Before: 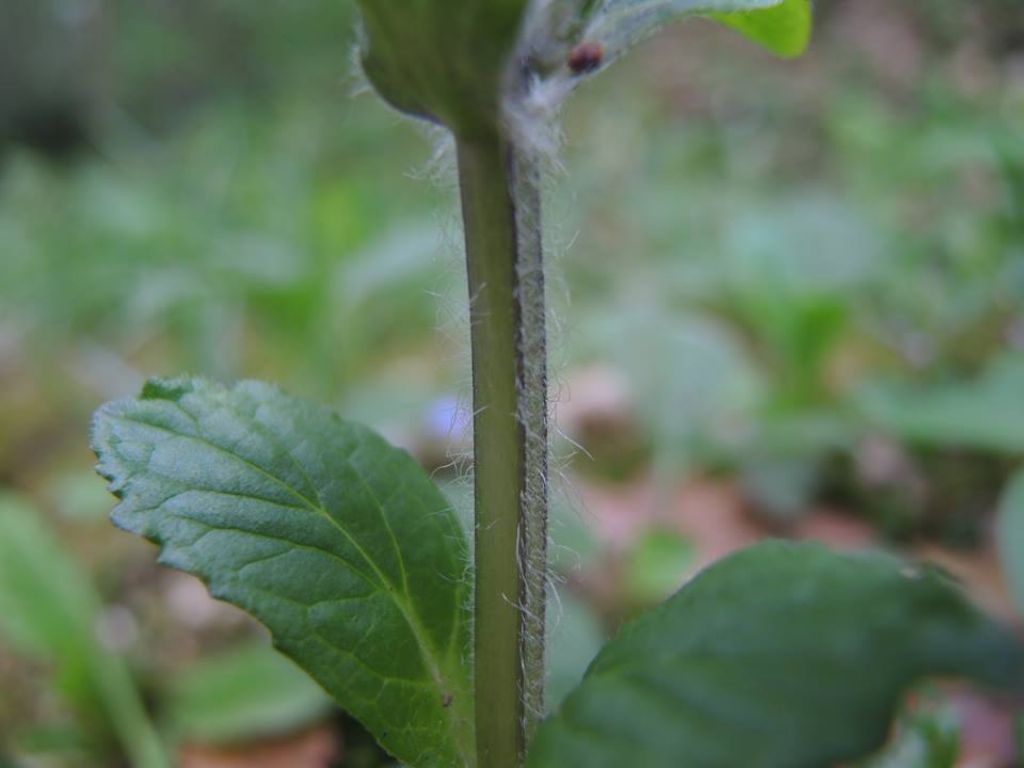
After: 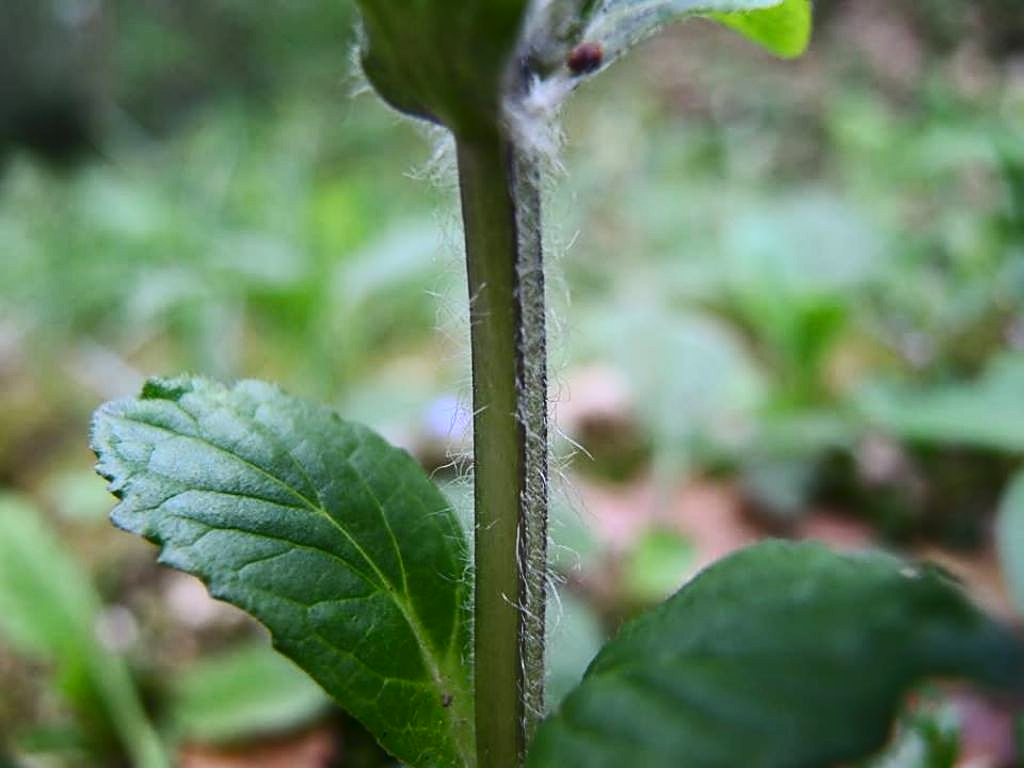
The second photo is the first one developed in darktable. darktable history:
contrast brightness saturation: contrast 0.396, brightness 0.101, saturation 0.213
sharpen: on, module defaults
